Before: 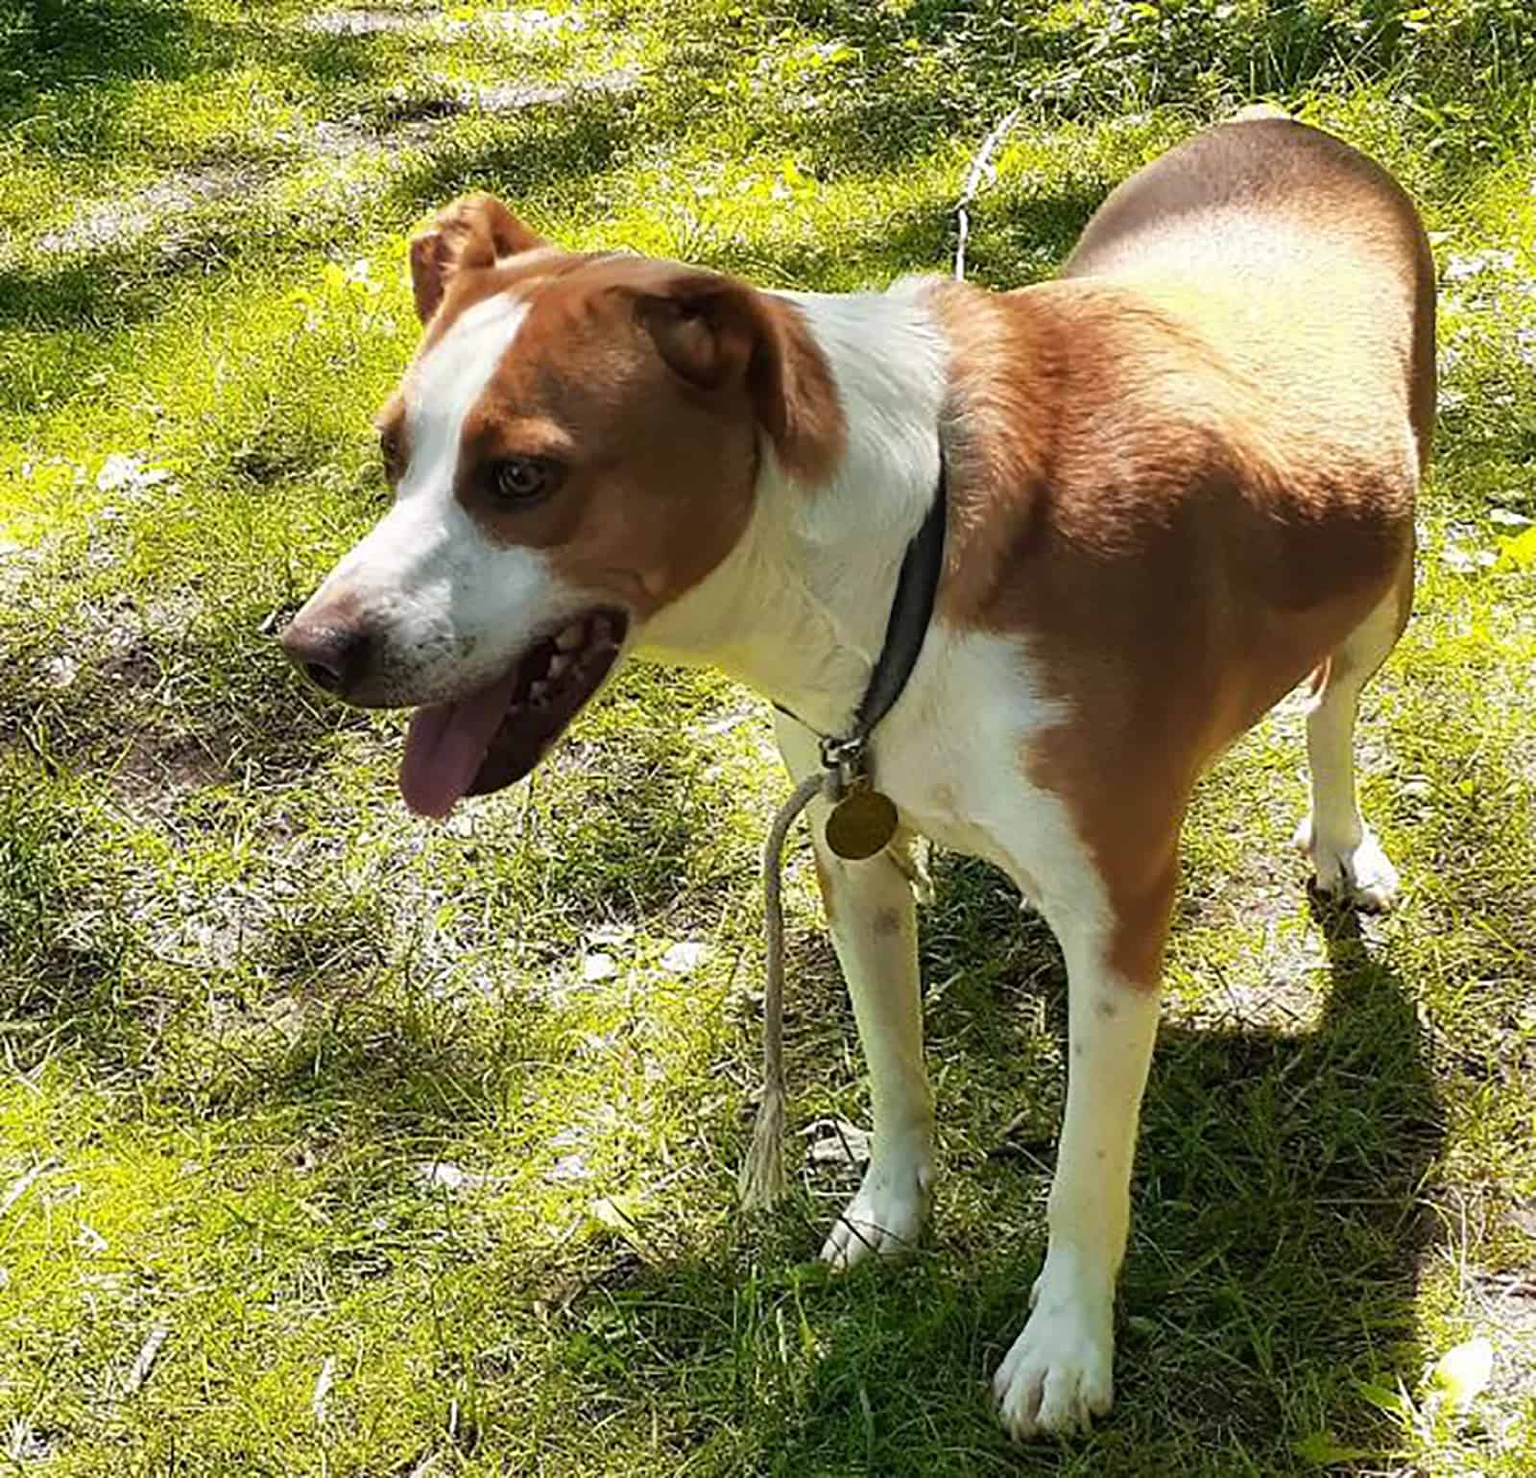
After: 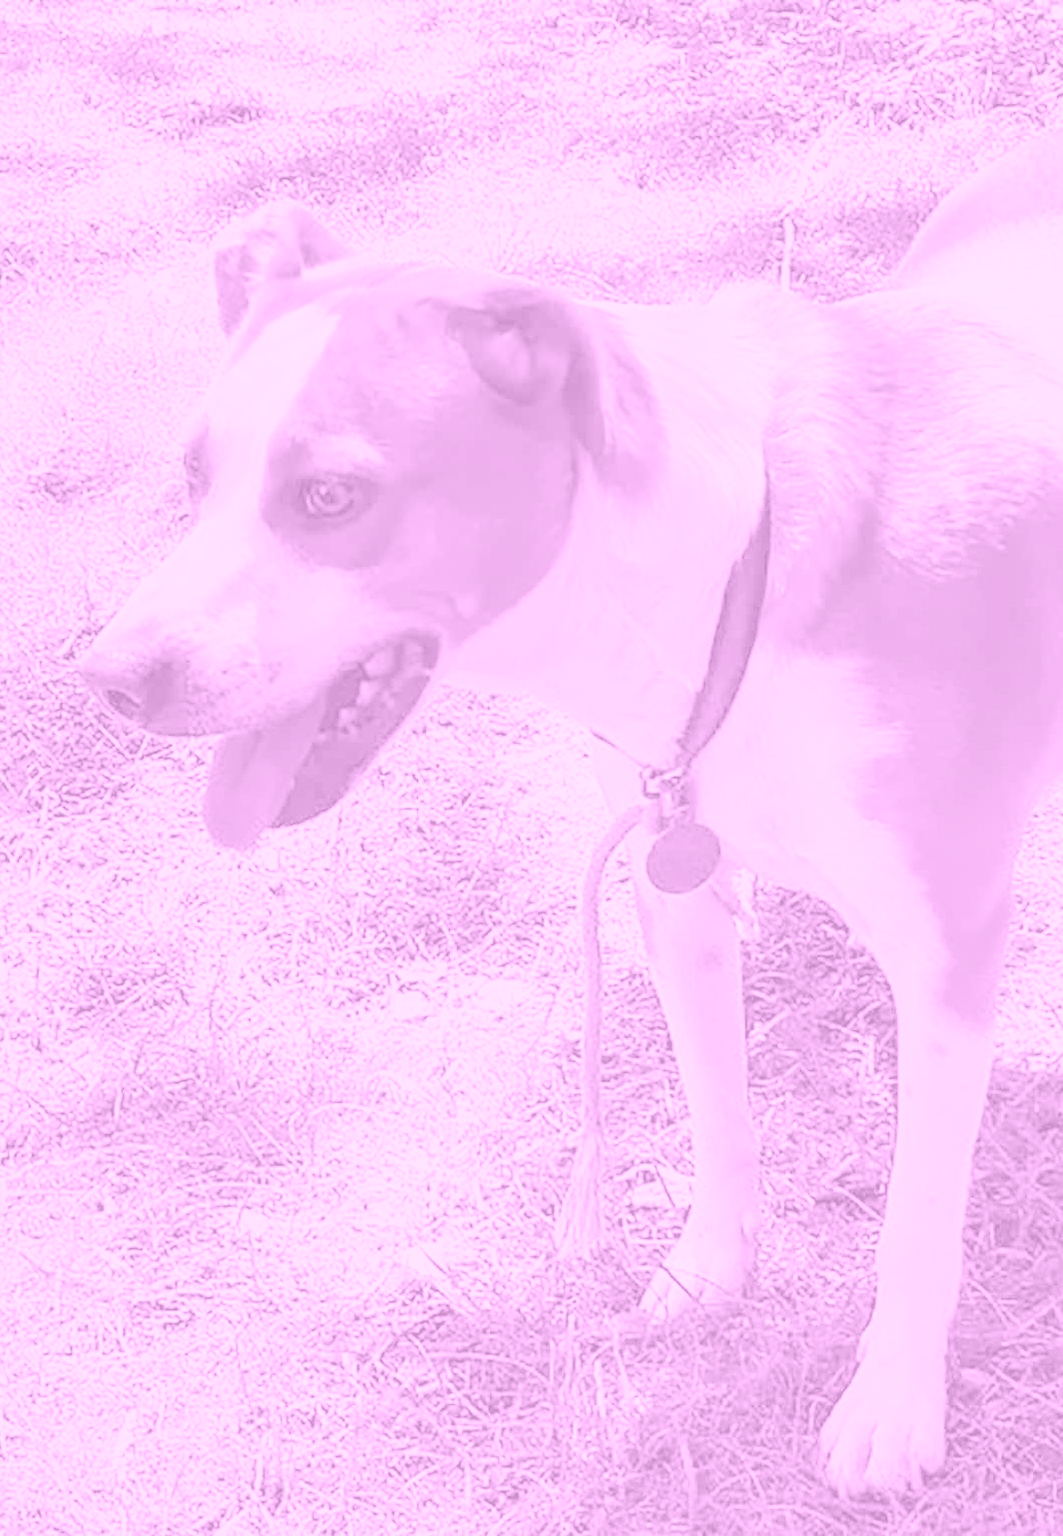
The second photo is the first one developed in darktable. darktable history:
color calibration: output R [0.946, 0.065, -0.013, 0], output G [-0.246, 1.264, -0.017, 0], output B [0.046, -0.098, 1.05, 0], illuminant custom, x 0.344, y 0.359, temperature 5045.54 K
filmic rgb: middle gray luminance 4.29%, black relative exposure -13 EV, white relative exposure 5 EV, threshold 6 EV, target black luminance 0%, hardness 5.19, latitude 59.69%, contrast 0.767, highlights saturation mix 5%, shadows ↔ highlights balance 25.95%, add noise in highlights 0, color science v3 (2019), use custom middle-gray values true, iterations of high-quality reconstruction 0, contrast in highlights soft, enable highlight reconstruction true
contrast brightness saturation: saturation -0.05
levels: levels [0, 0.499, 1]
crop and rotate: left 13.409%, right 19.924%
local contrast: on, module defaults
shadows and highlights: shadows -20, white point adjustment -2, highlights -35
colorize: hue 331.2°, saturation 69%, source mix 30.28%, lightness 69.02%, version 1
